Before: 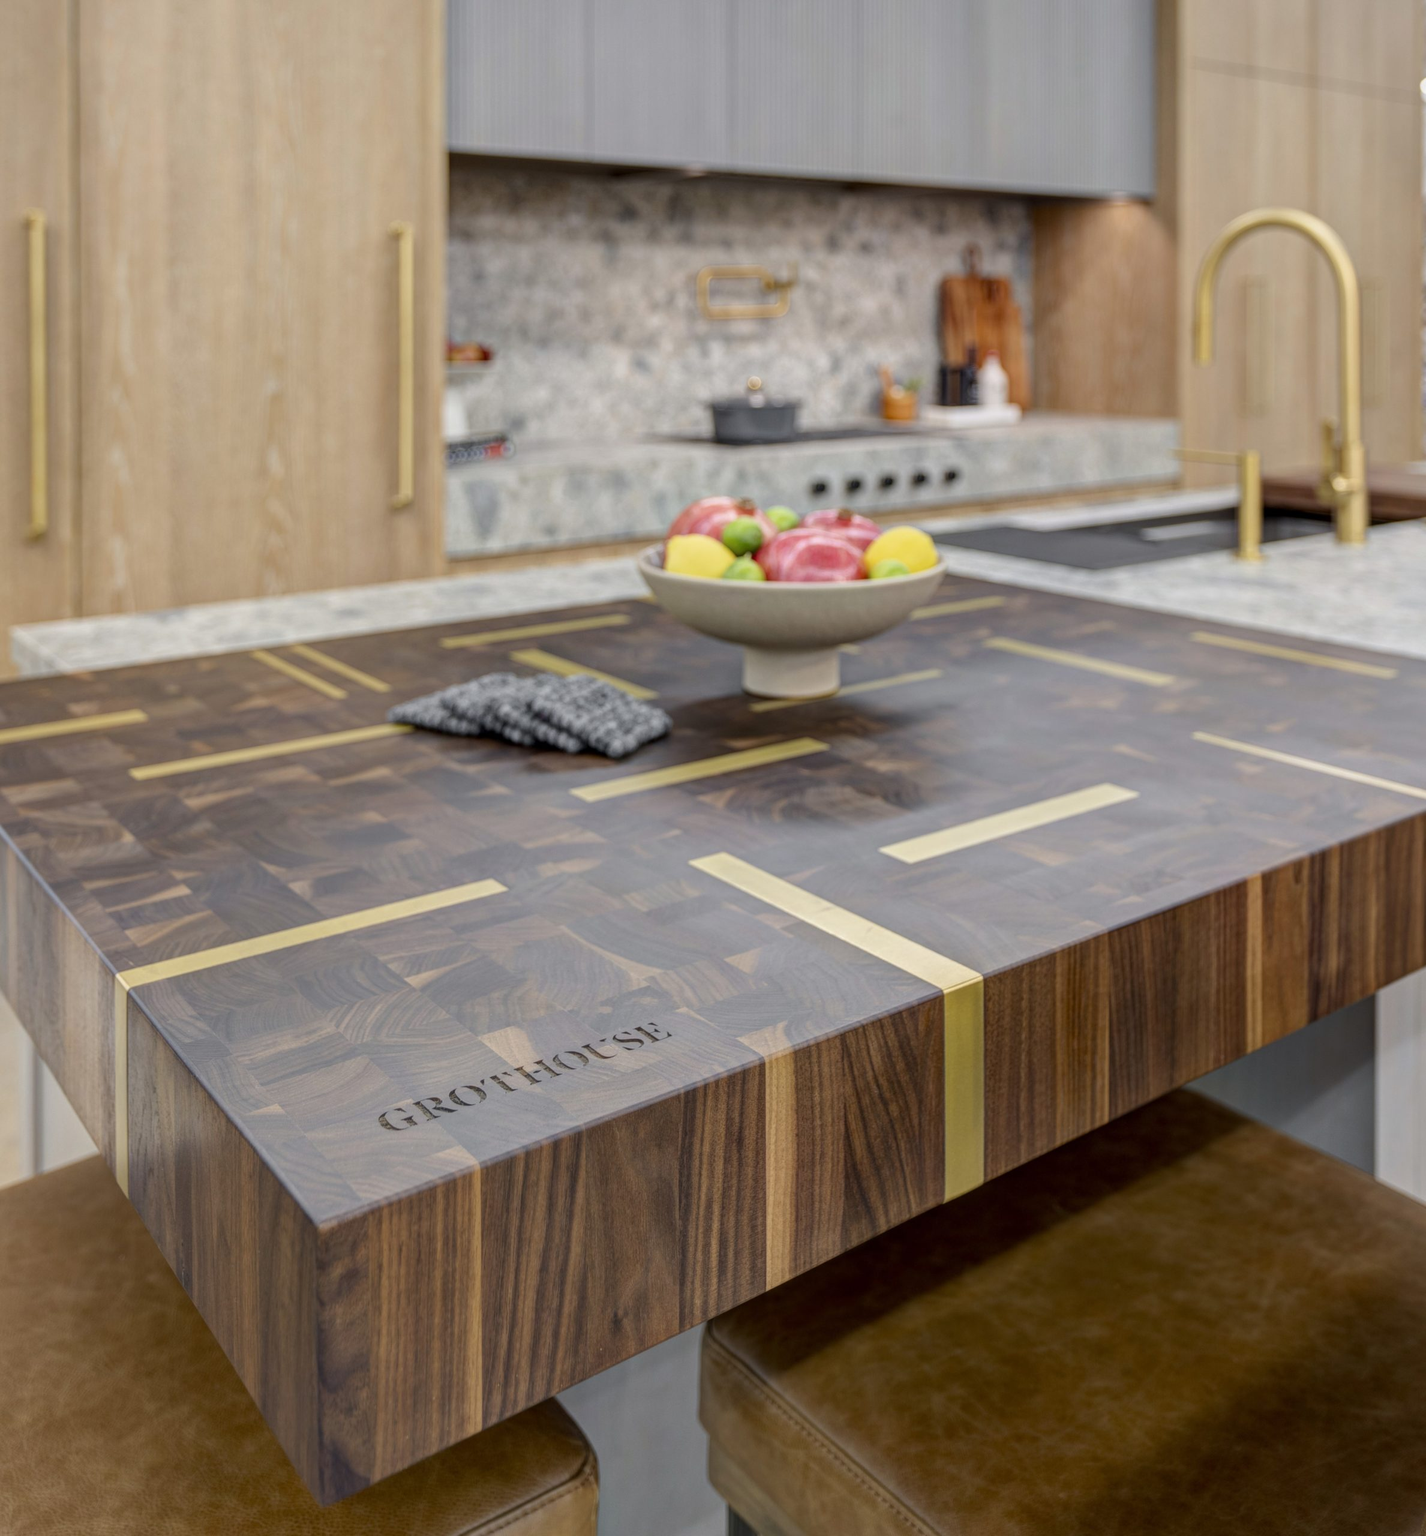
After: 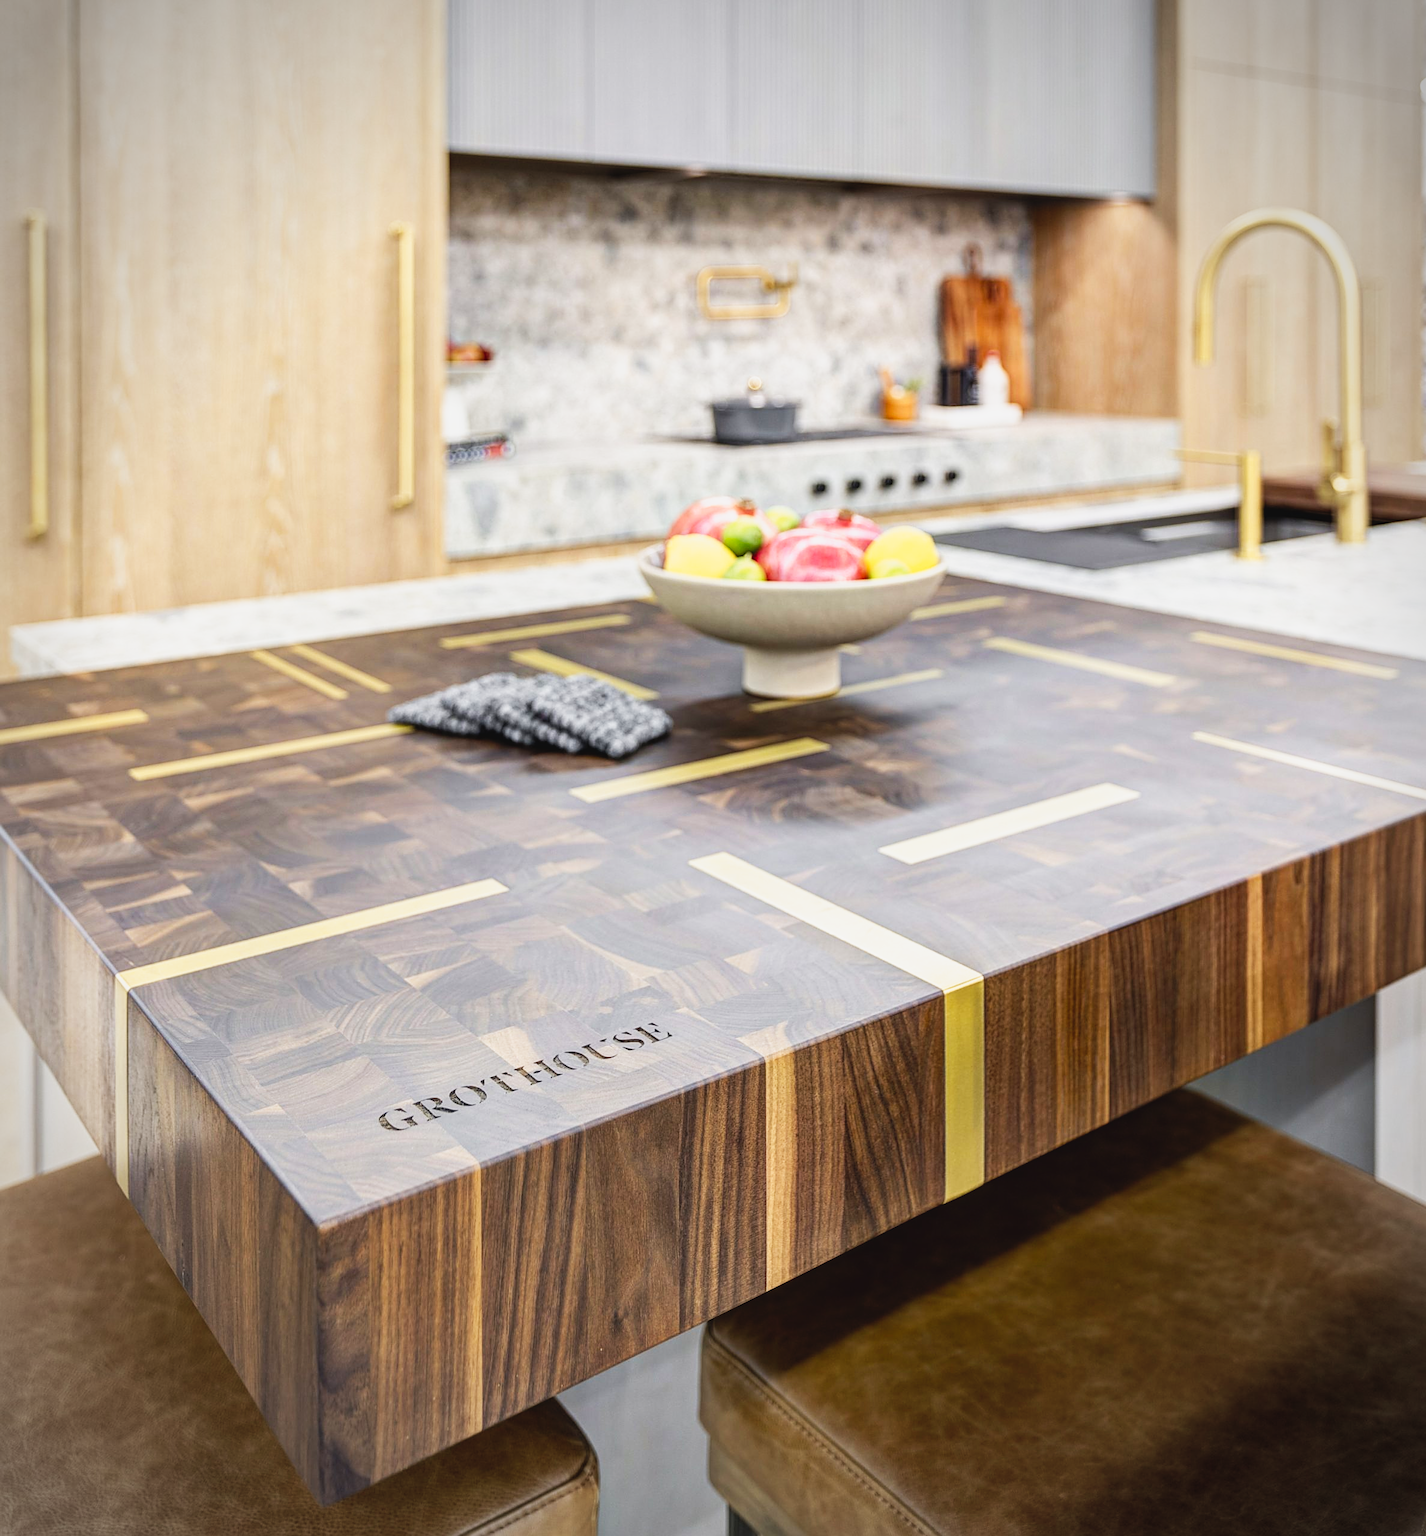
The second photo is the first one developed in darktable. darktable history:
tone curve: curves: ch0 [(0, 0.039) (0.104, 0.094) (0.285, 0.301) (0.673, 0.796) (0.845, 0.932) (0.994, 0.971)]; ch1 [(0, 0) (0.356, 0.385) (0.424, 0.405) (0.498, 0.502) (0.586, 0.57) (0.657, 0.642) (1, 1)]; ch2 [(0, 0) (0.424, 0.438) (0.46, 0.453) (0.515, 0.505) (0.557, 0.57) (0.612, 0.583) (0.722, 0.67) (1, 1)], preserve colors none
vignetting: unbound false
base curve: curves: ch0 [(0, 0) (0.666, 0.806) (1, 1)], exposure shift 0.01, preserve colors none
sharpen: on, module defaults
